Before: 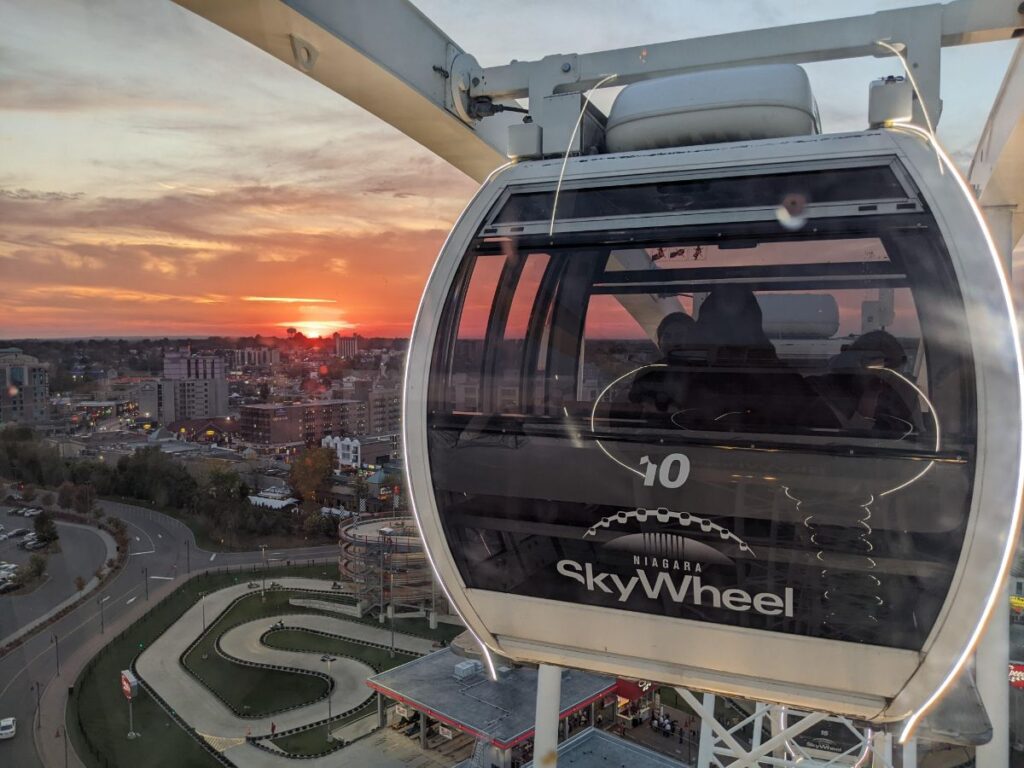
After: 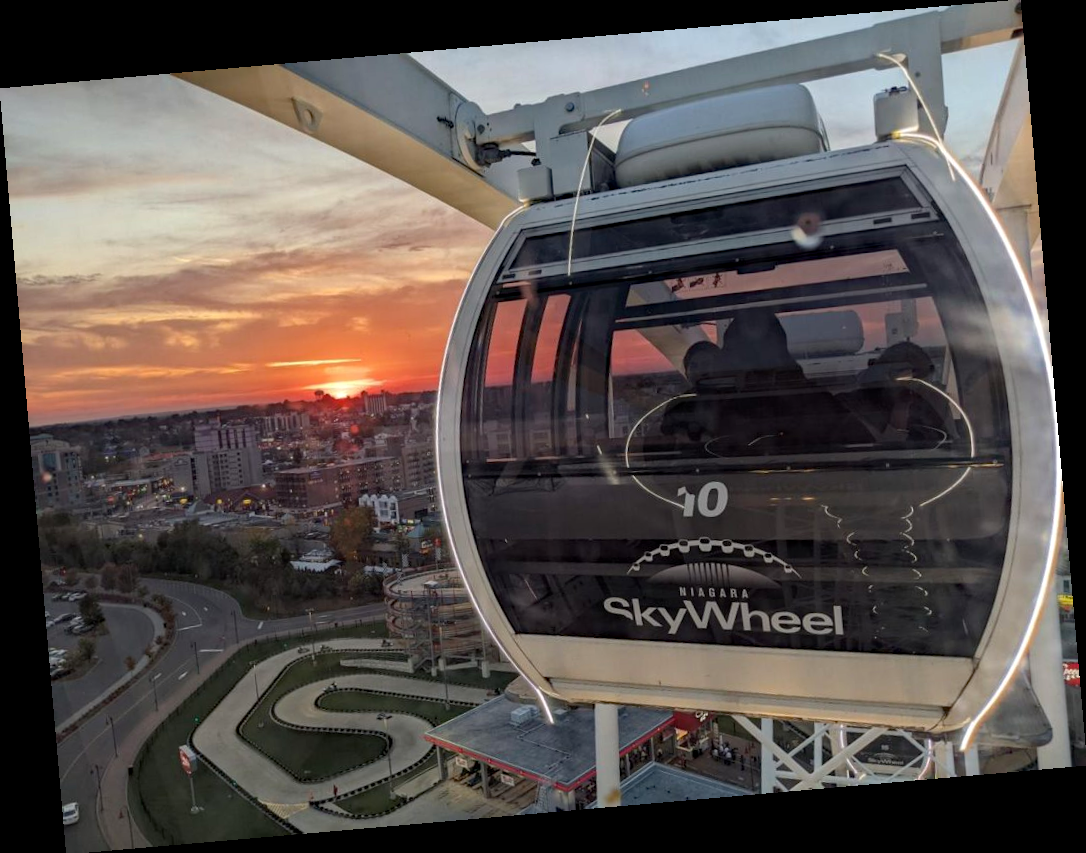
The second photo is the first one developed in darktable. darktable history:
haze removal: compatibility mode true, adaptive false
rotate and perspective: rotation -4.98°, automatic cropping off
